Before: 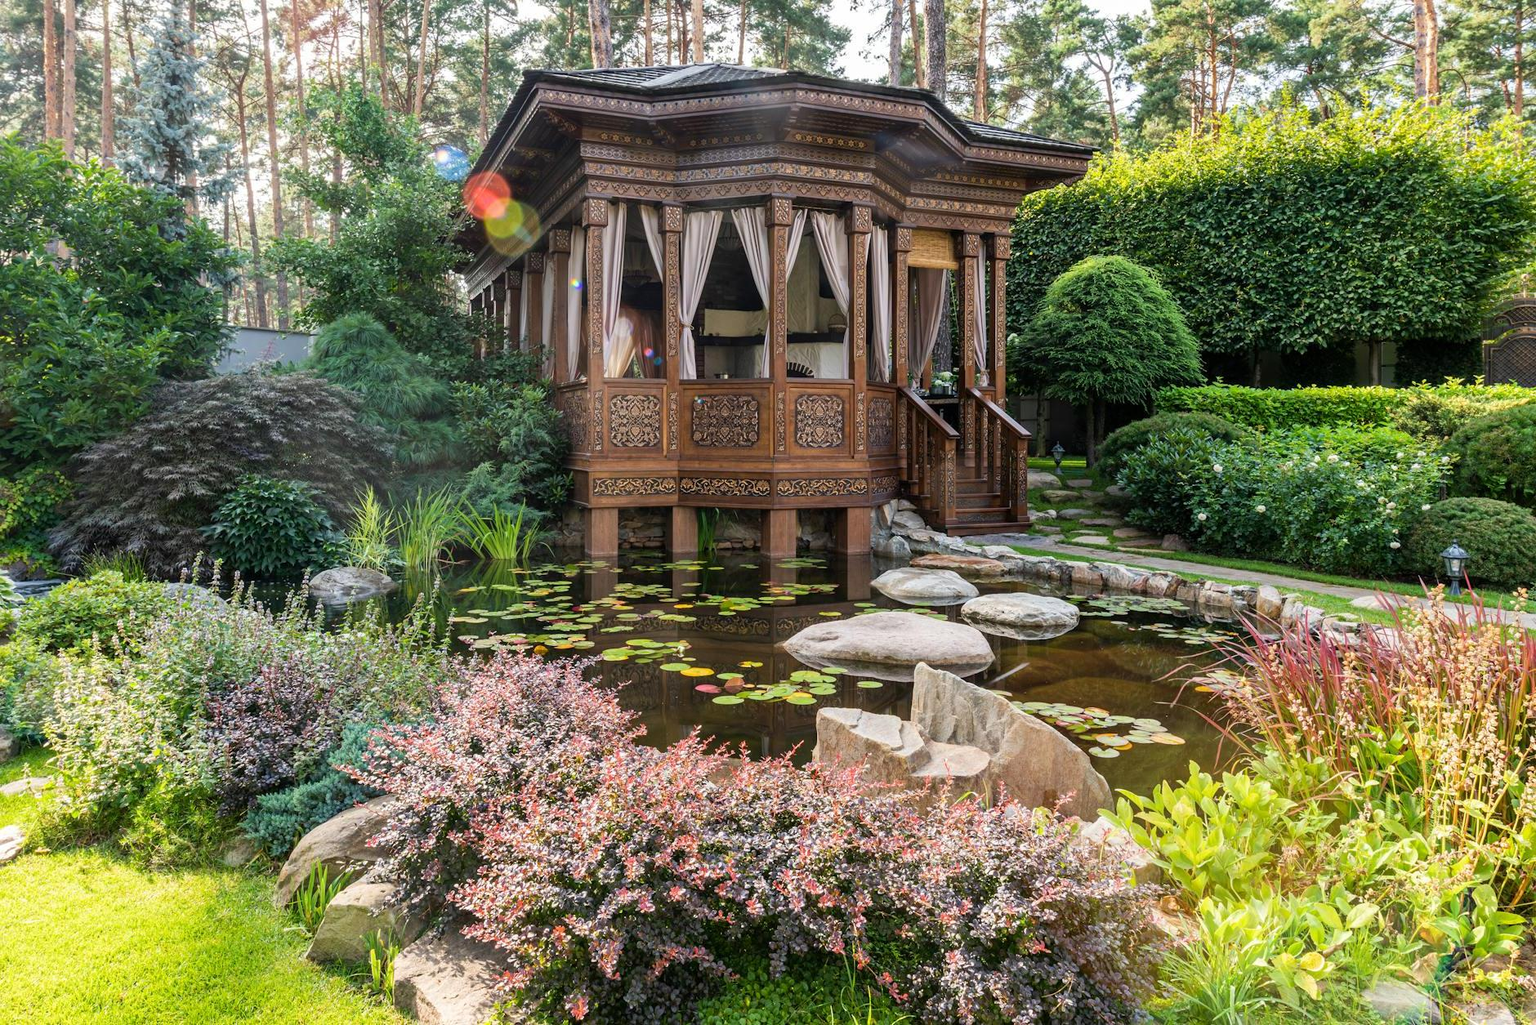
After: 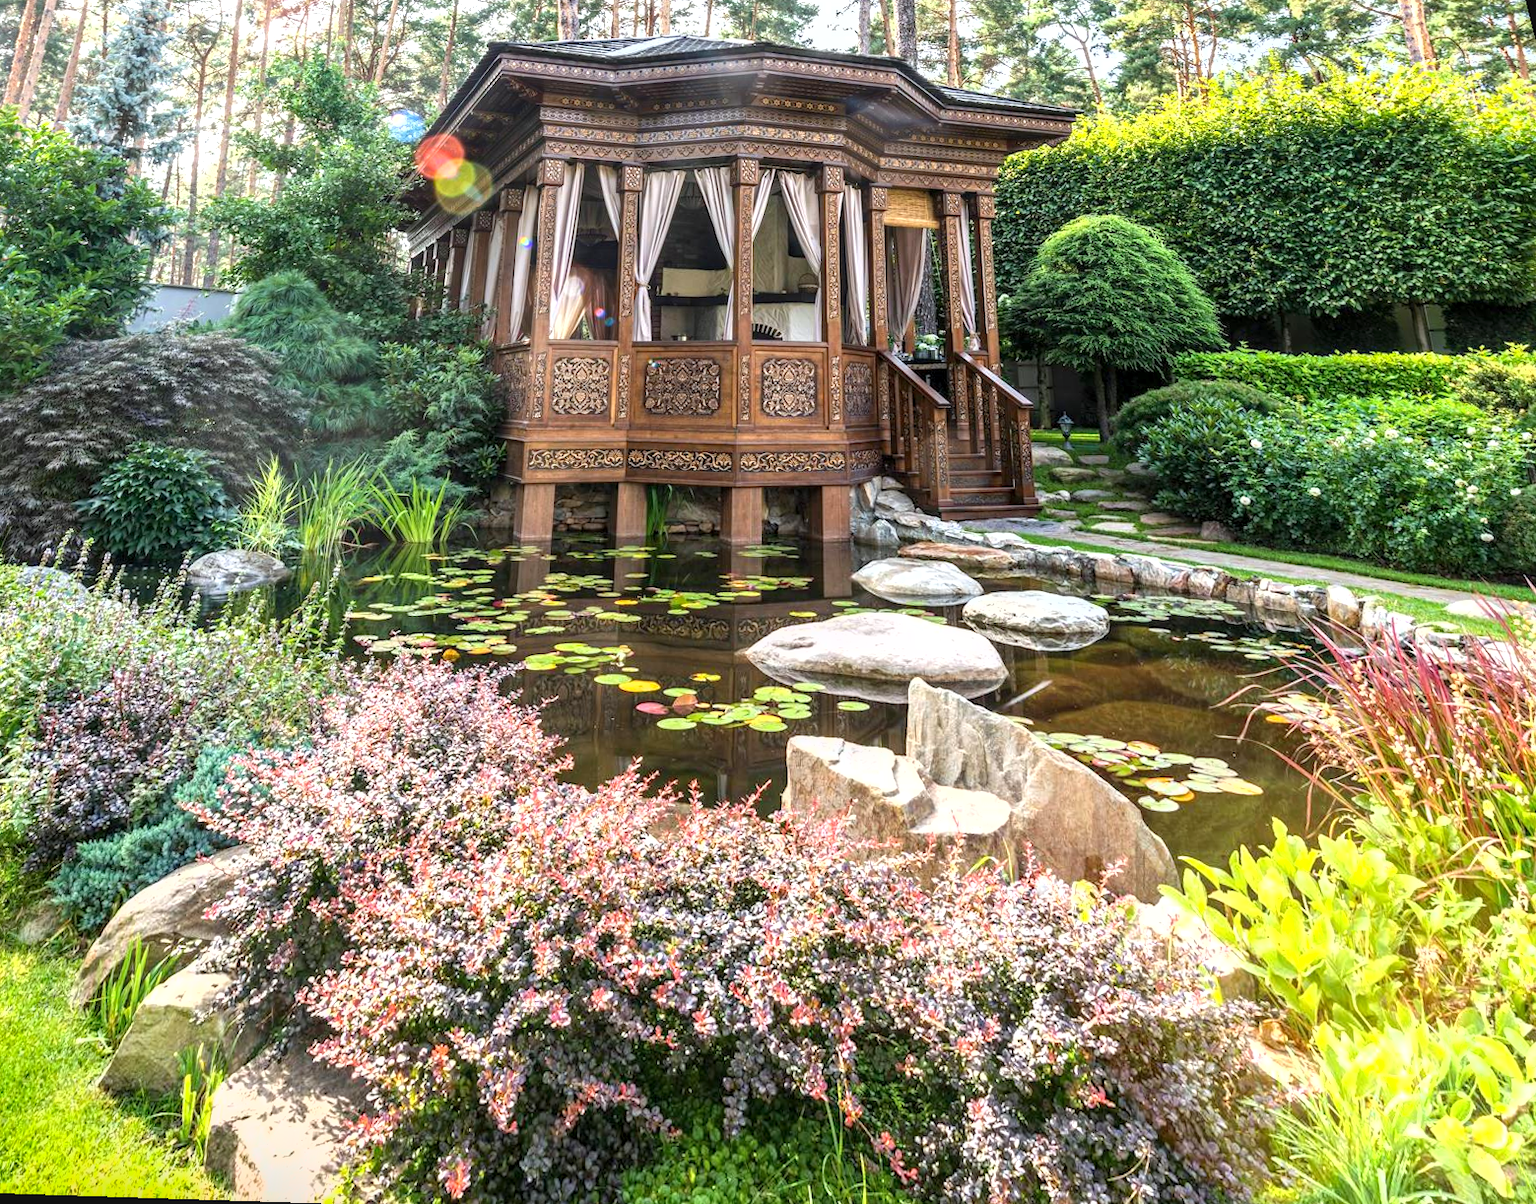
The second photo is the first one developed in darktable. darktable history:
white balance: red 0.986, blue 1.01
local contrast: on, module defaults
exposure: black level correction 0, exposure 0.7 EV, compensate exposure bias true, compensate highlight preservation false
fill light: on, module defaults
rotate and perspective: rotation 0.72°, lens shift (vertical) -0.352, lens shift (horizontal) -0.051, crop left 0.152, crop right 0.859, crop top 0.019, crop bottom 0.964
